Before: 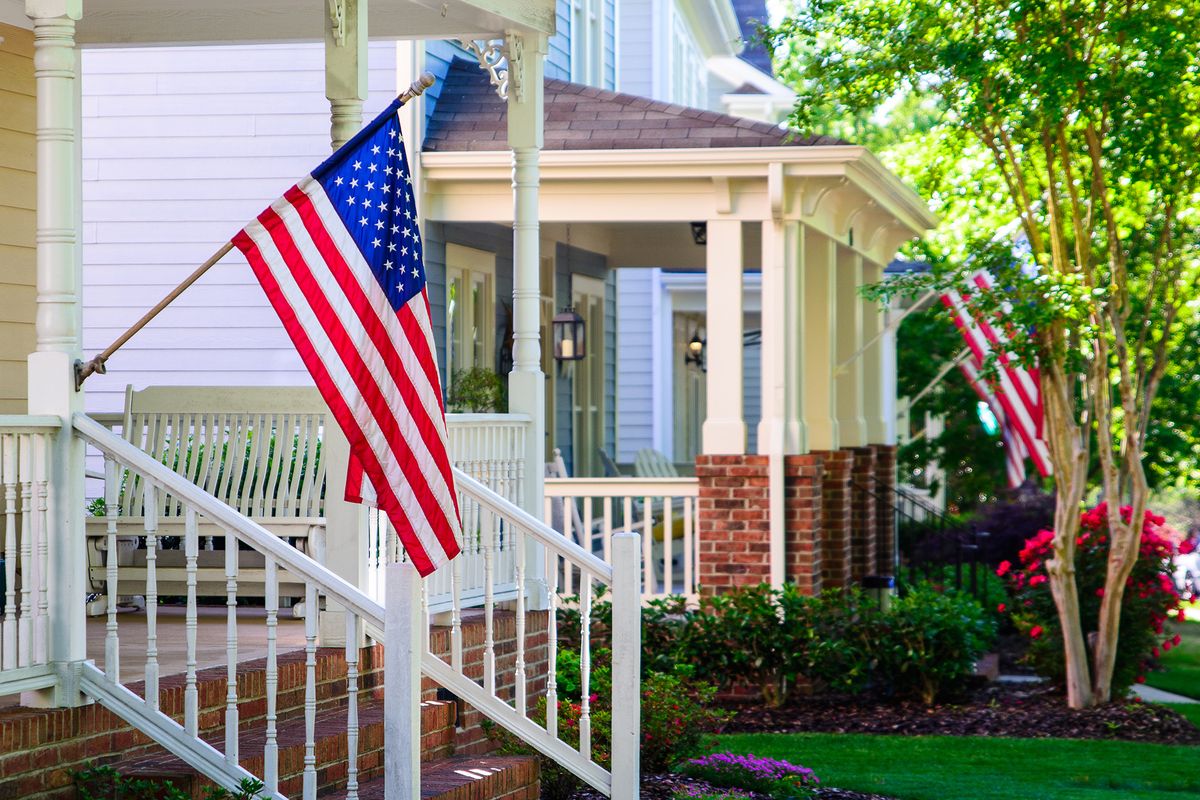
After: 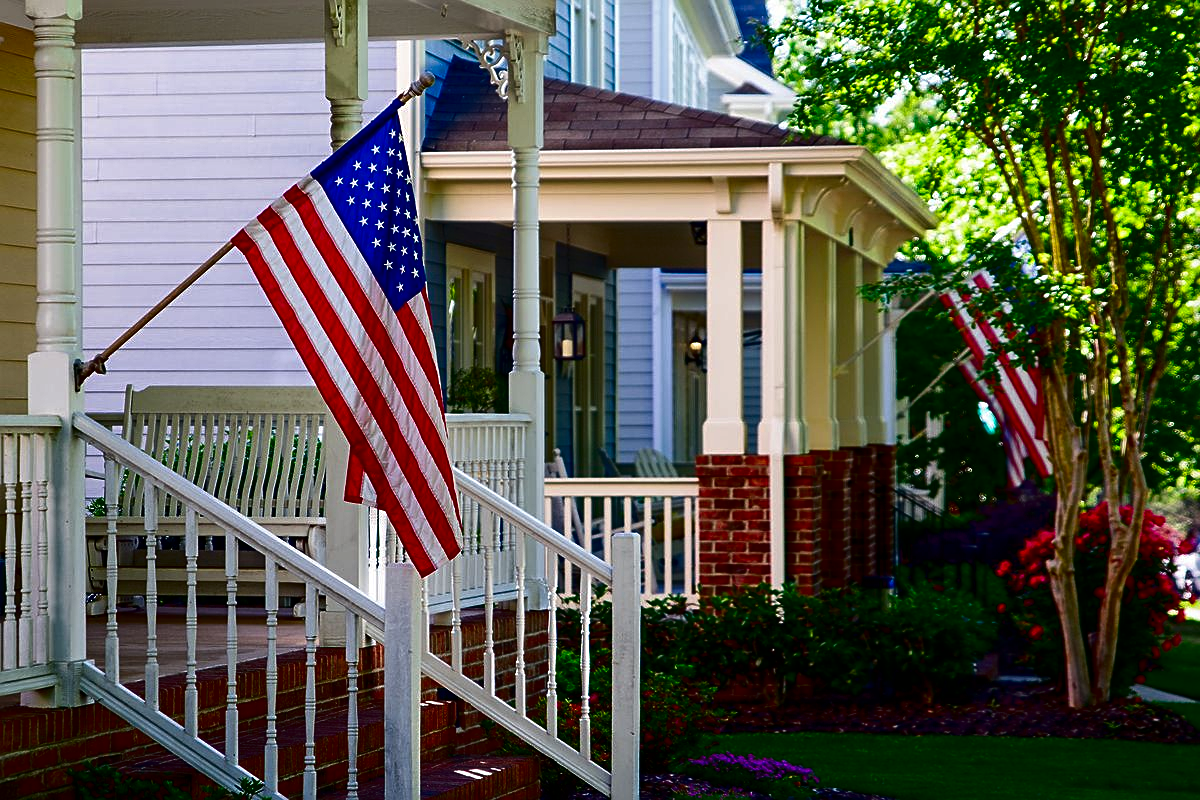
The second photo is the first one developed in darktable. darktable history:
sharpen: on, module defaults
contrast brightness saturation: contrast 0.09, brightness -0.59, saturation 0.17
